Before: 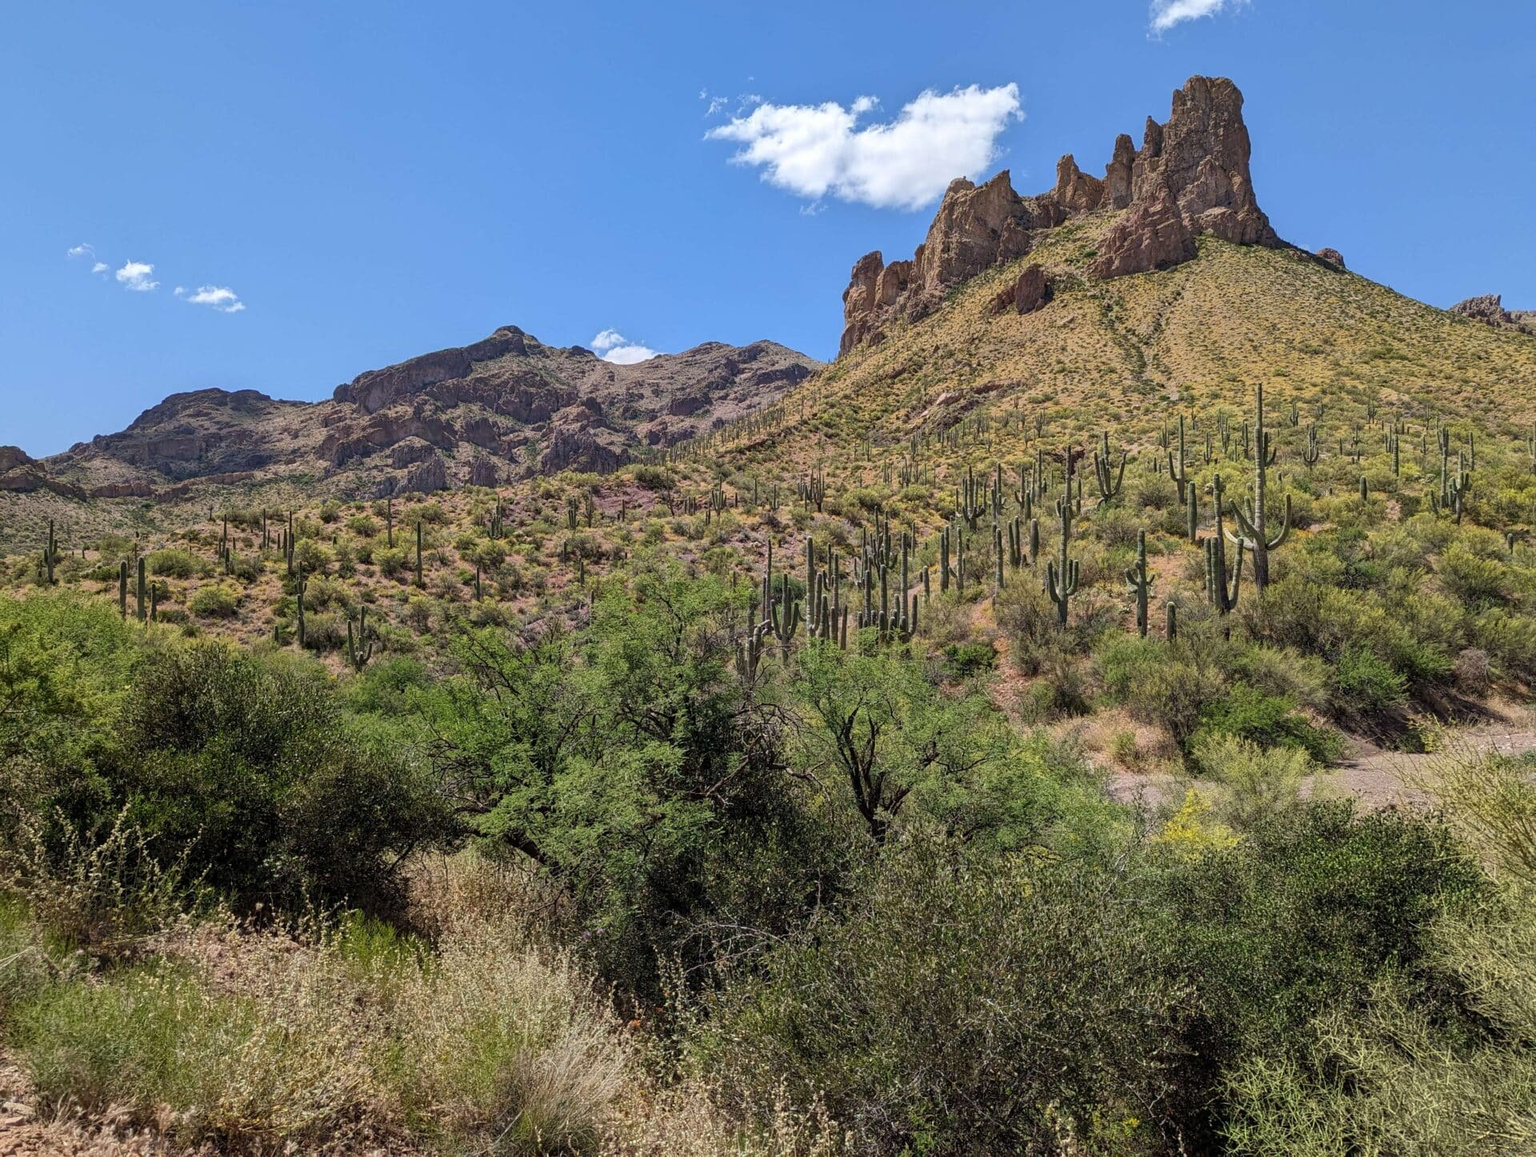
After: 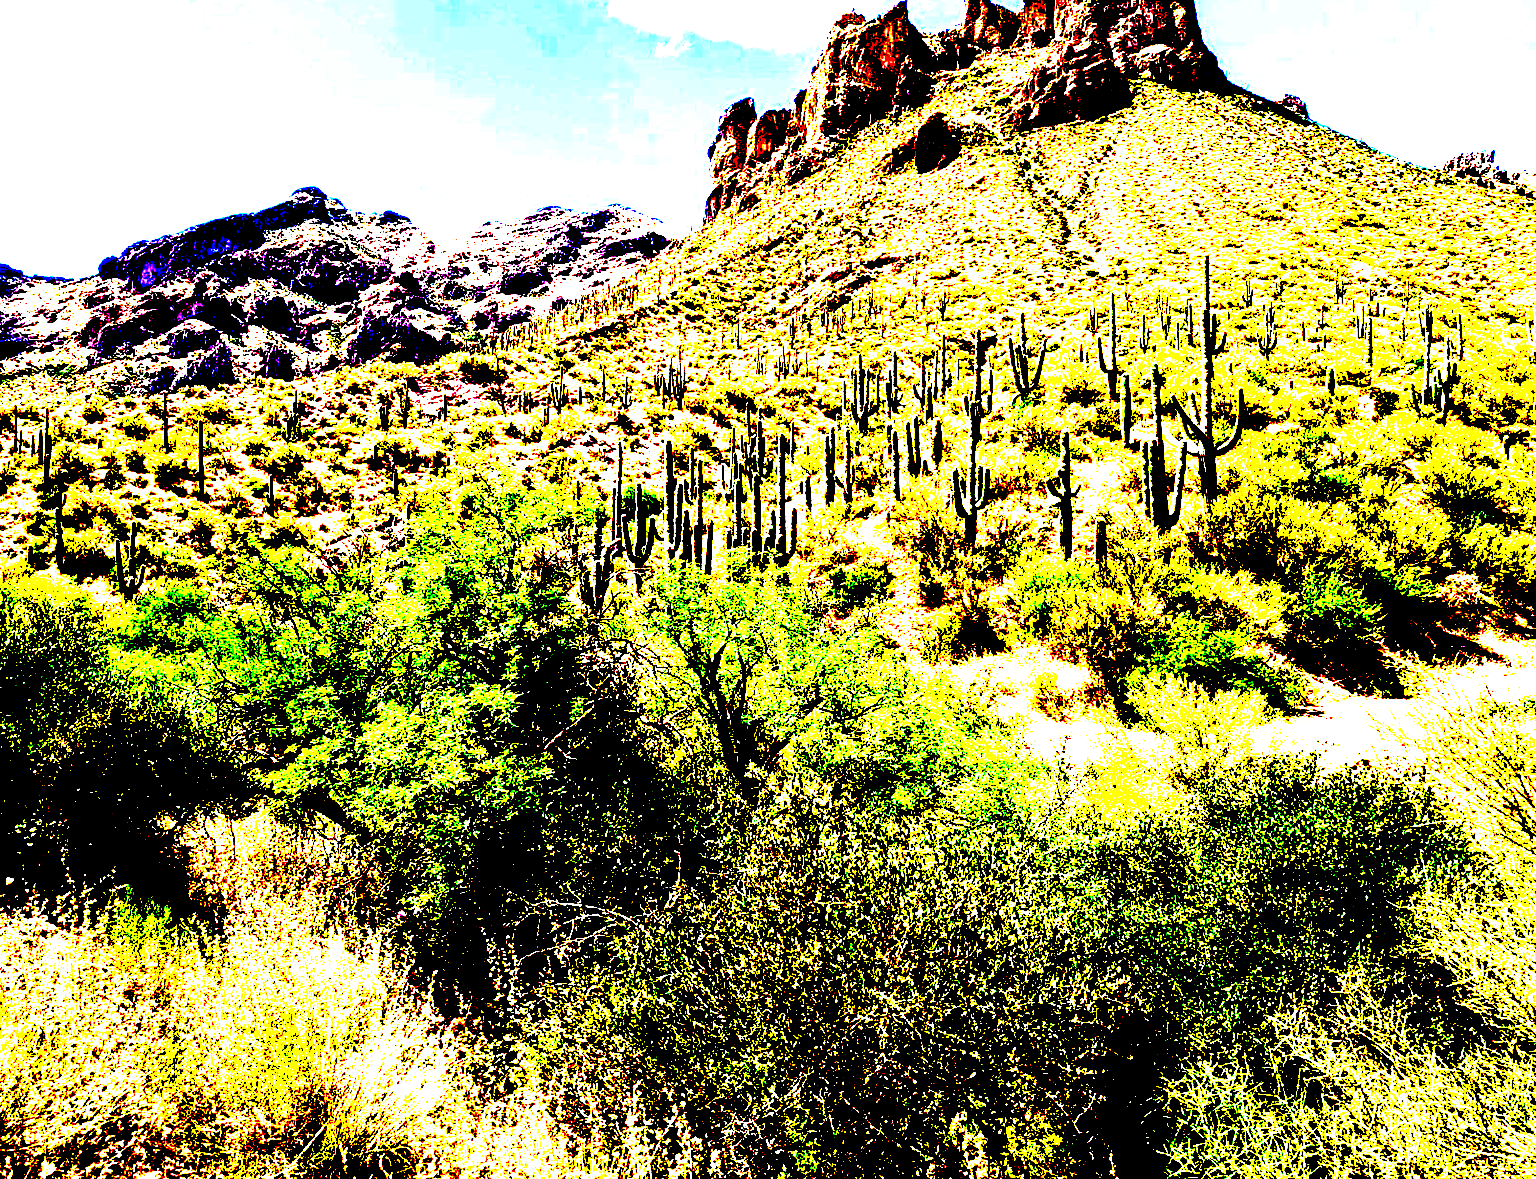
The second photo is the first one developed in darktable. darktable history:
tone curve: curves: ch0 [(0, 0) (0.003, 0.013) (0.011, 0.016) (0.025, 0.021) (0.044, 0.029) (0.069, 0.039) (0.1, 0.056) (0.136, 0.085) (0.177, 0.14) (0.224, 0.201) (0.277, 0.28) (0.335, 0.372) (0.399, 0.475) (0.468, 0.567) (0.543, 0.643) (0.623, 0.722) (0.709, 0.801) (0.801, 0.859) (0.898, 0.927) (1, 1)]
crop: left 16.401%, top 14.682%
exposure: black level correction 0.1, exposure 3.074 EV, compensate highlight preservation false
